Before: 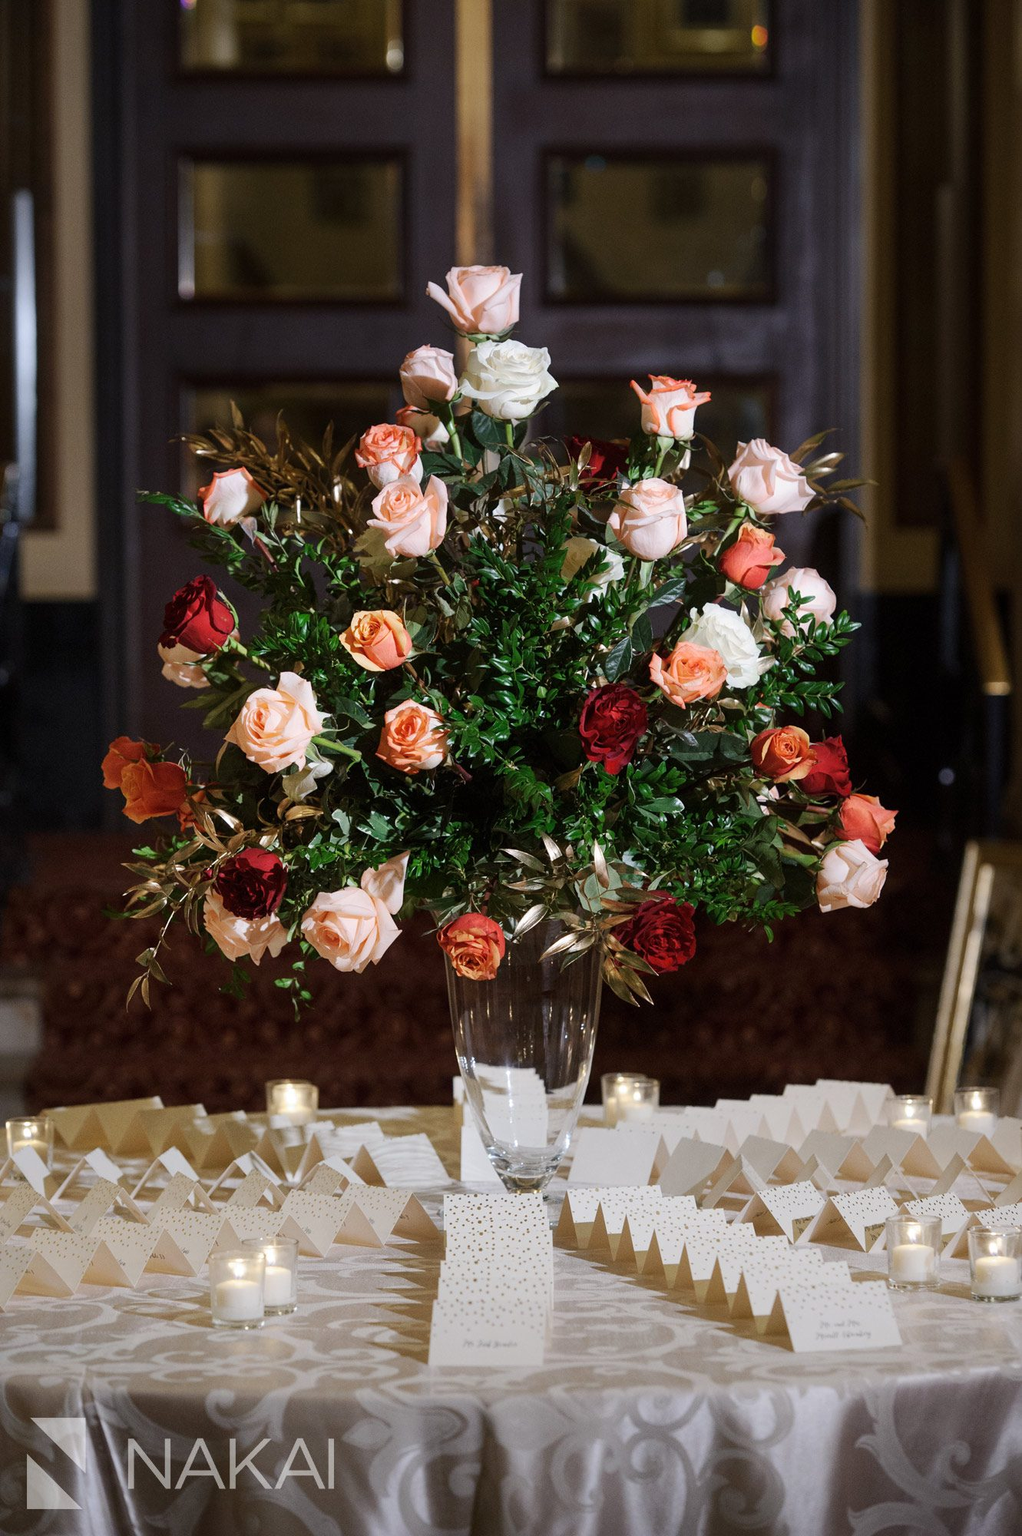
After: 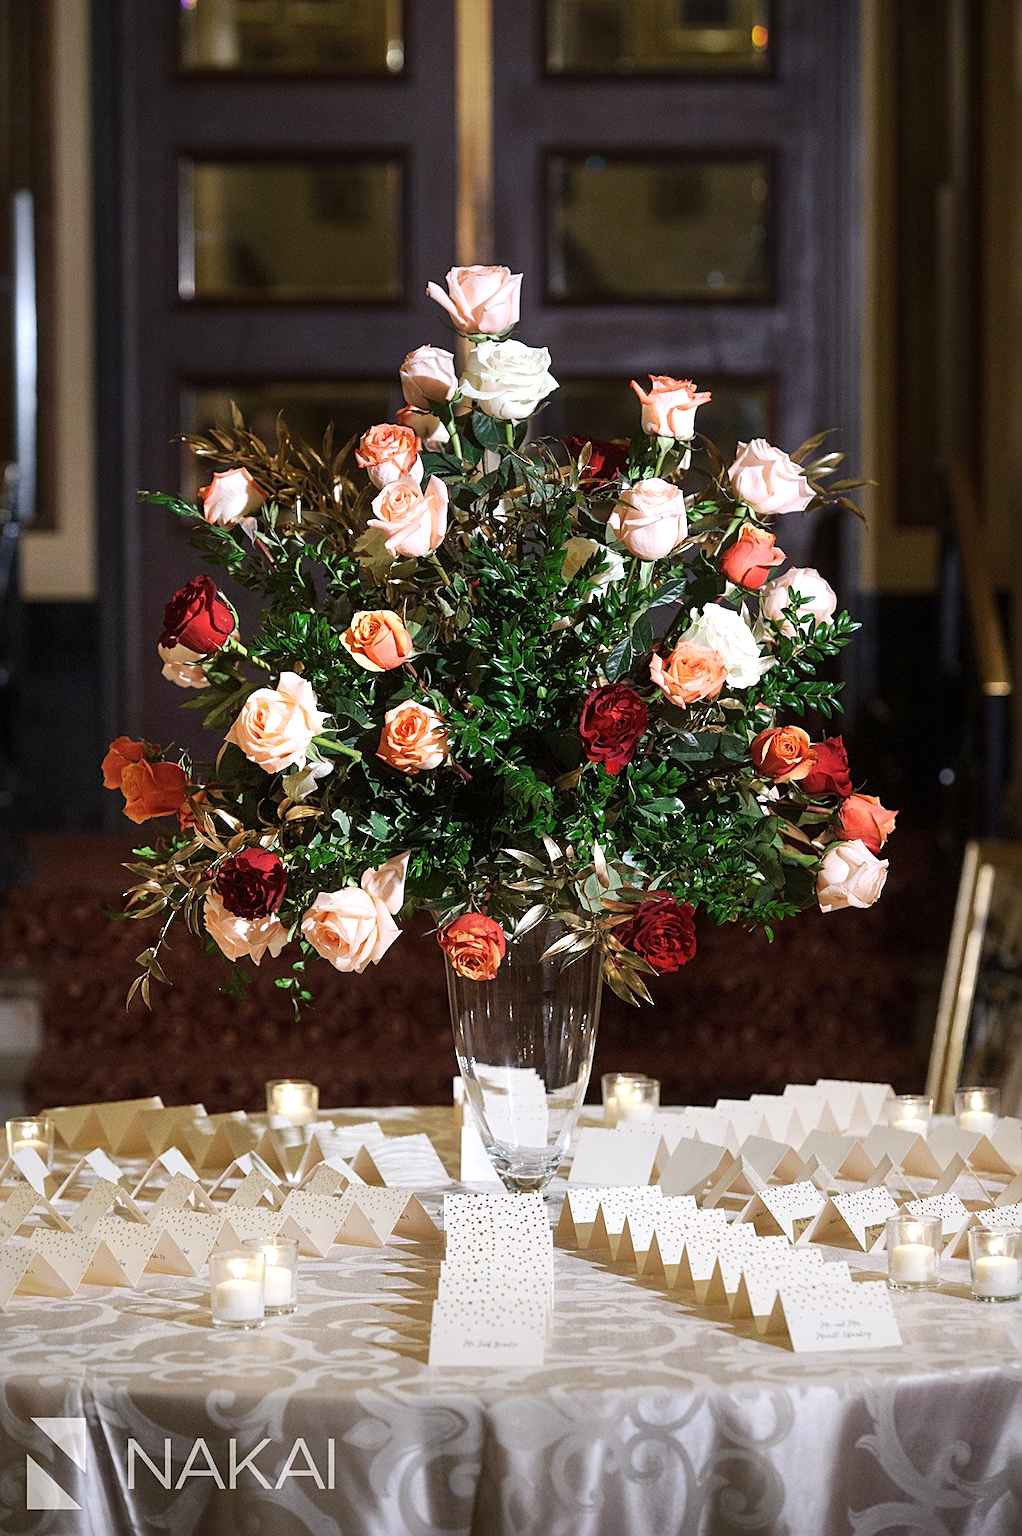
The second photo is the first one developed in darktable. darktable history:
sharpen: on, module defaults
exposure: black level correction 0, exposure 0.499 EV, compensate highlight preservation false
